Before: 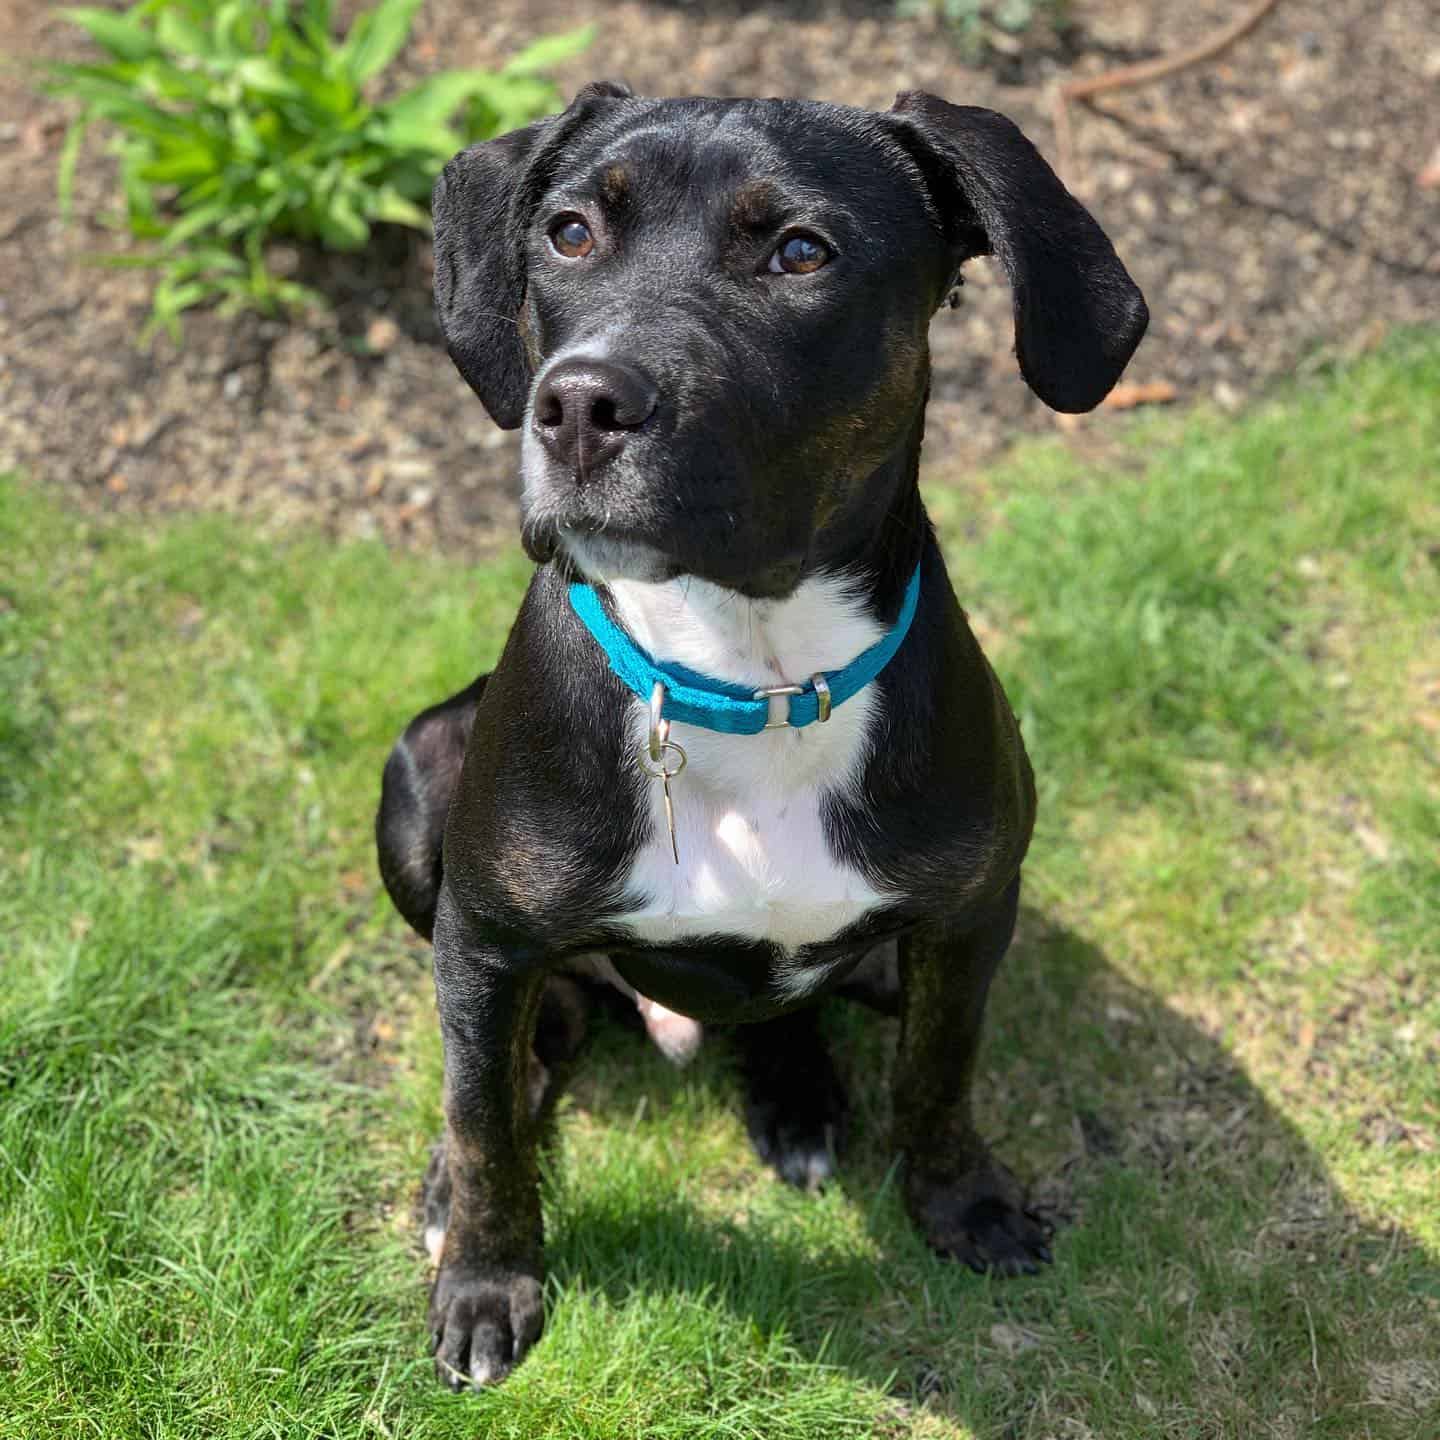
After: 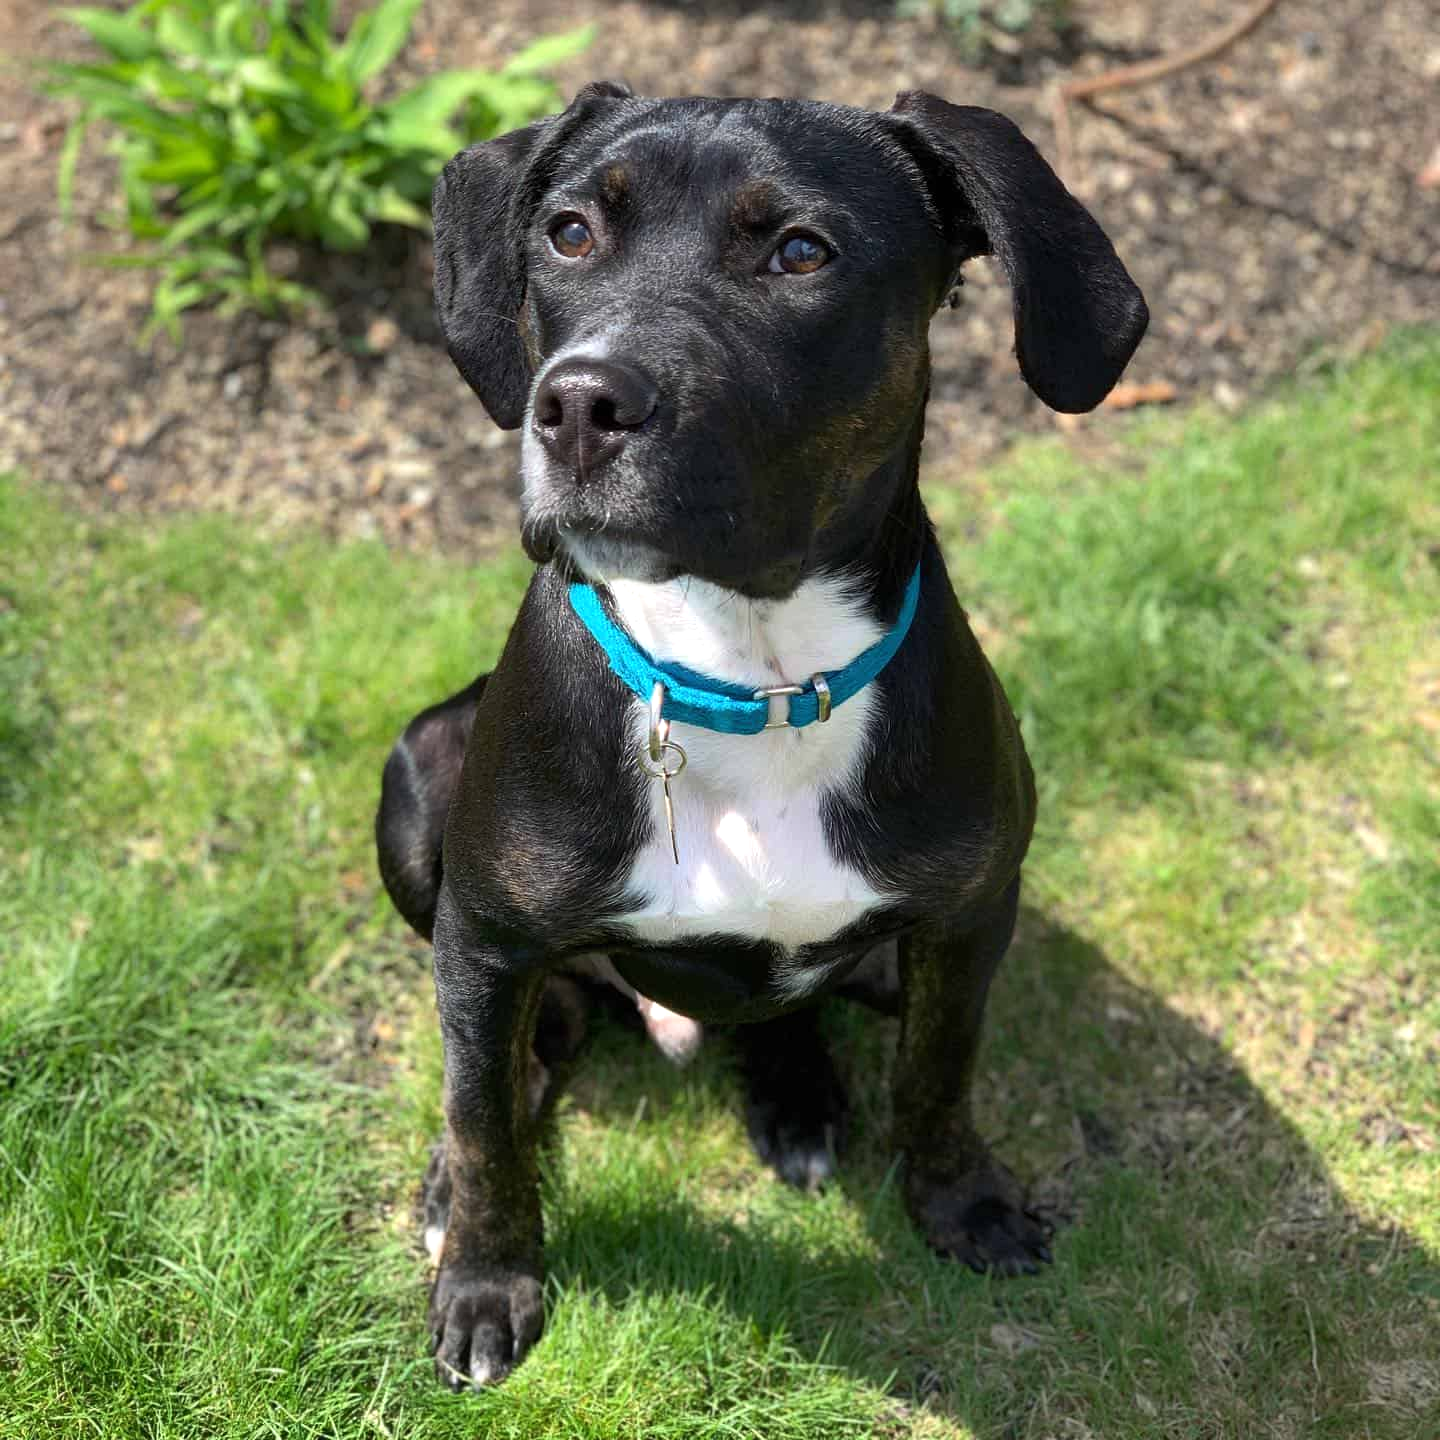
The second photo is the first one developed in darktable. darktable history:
tone equalizer: -8 EV -0.001 EV, -7 EV 0.003 EV, -6 EV -0.004 EV, -5 EV -0.004 EV, -4 EV -0.064 EV, -3 EV -0.224 EV, -2 EV -0.292 EV, -1 EV 0.093 EV, +0 EV 0.301 EV
